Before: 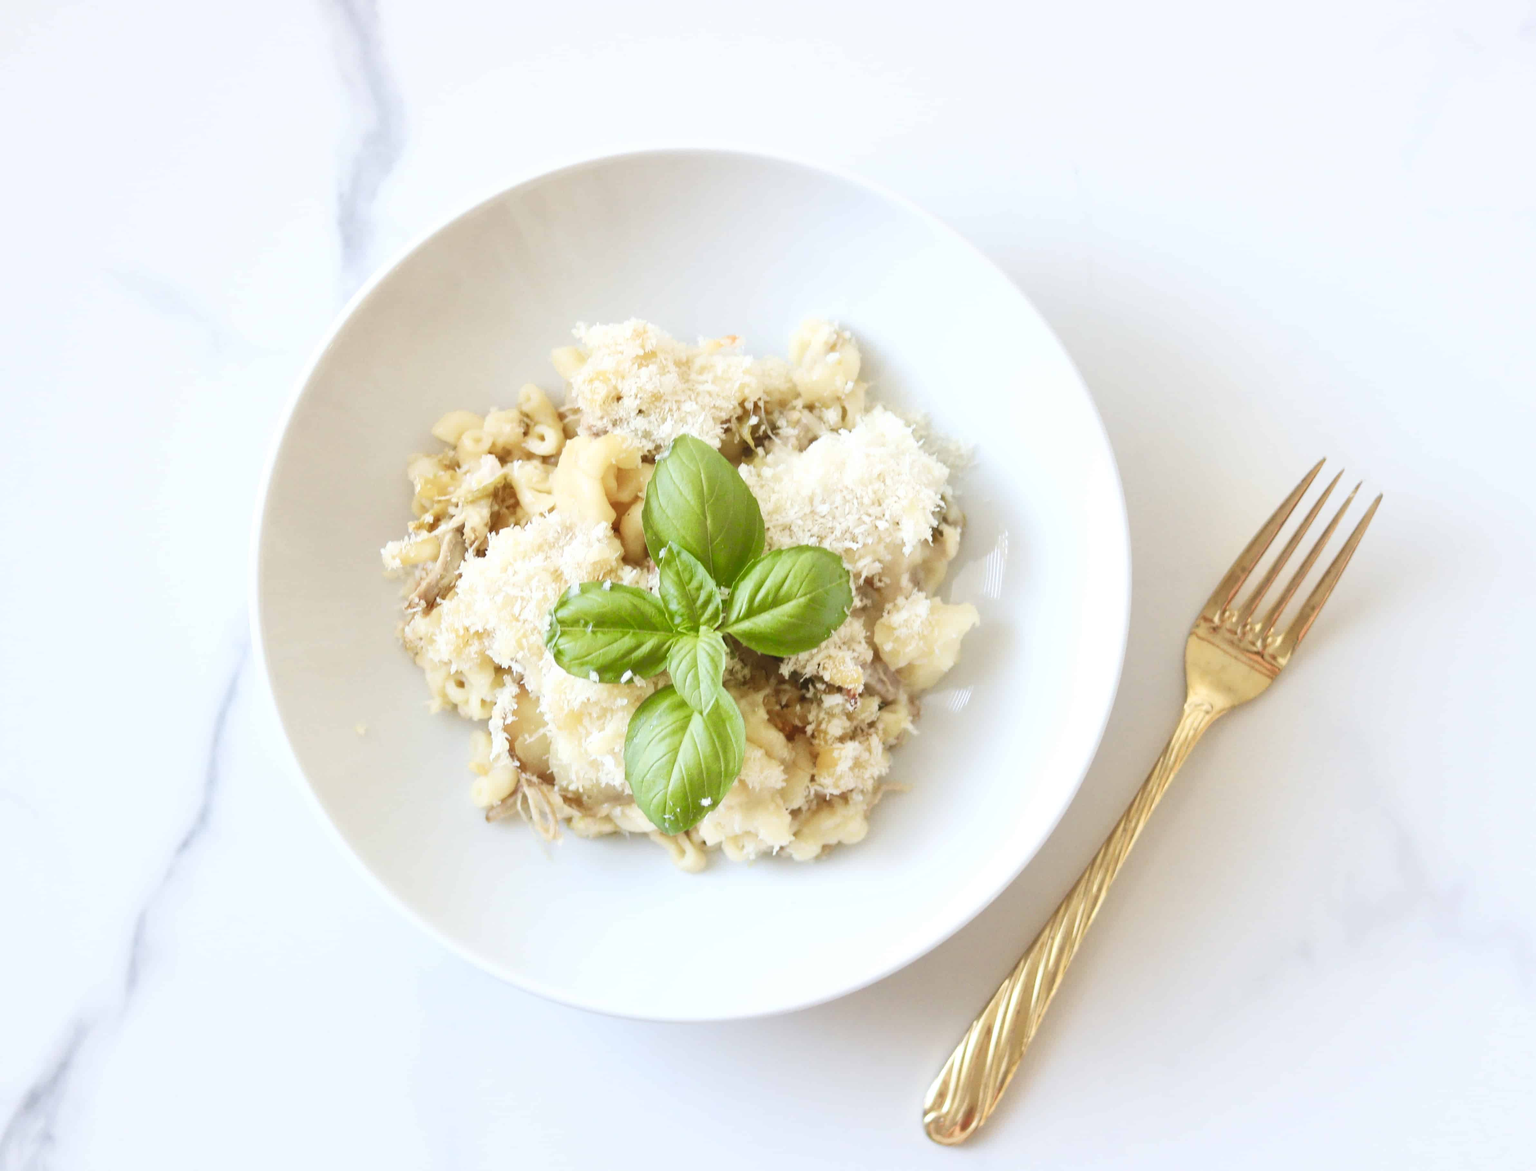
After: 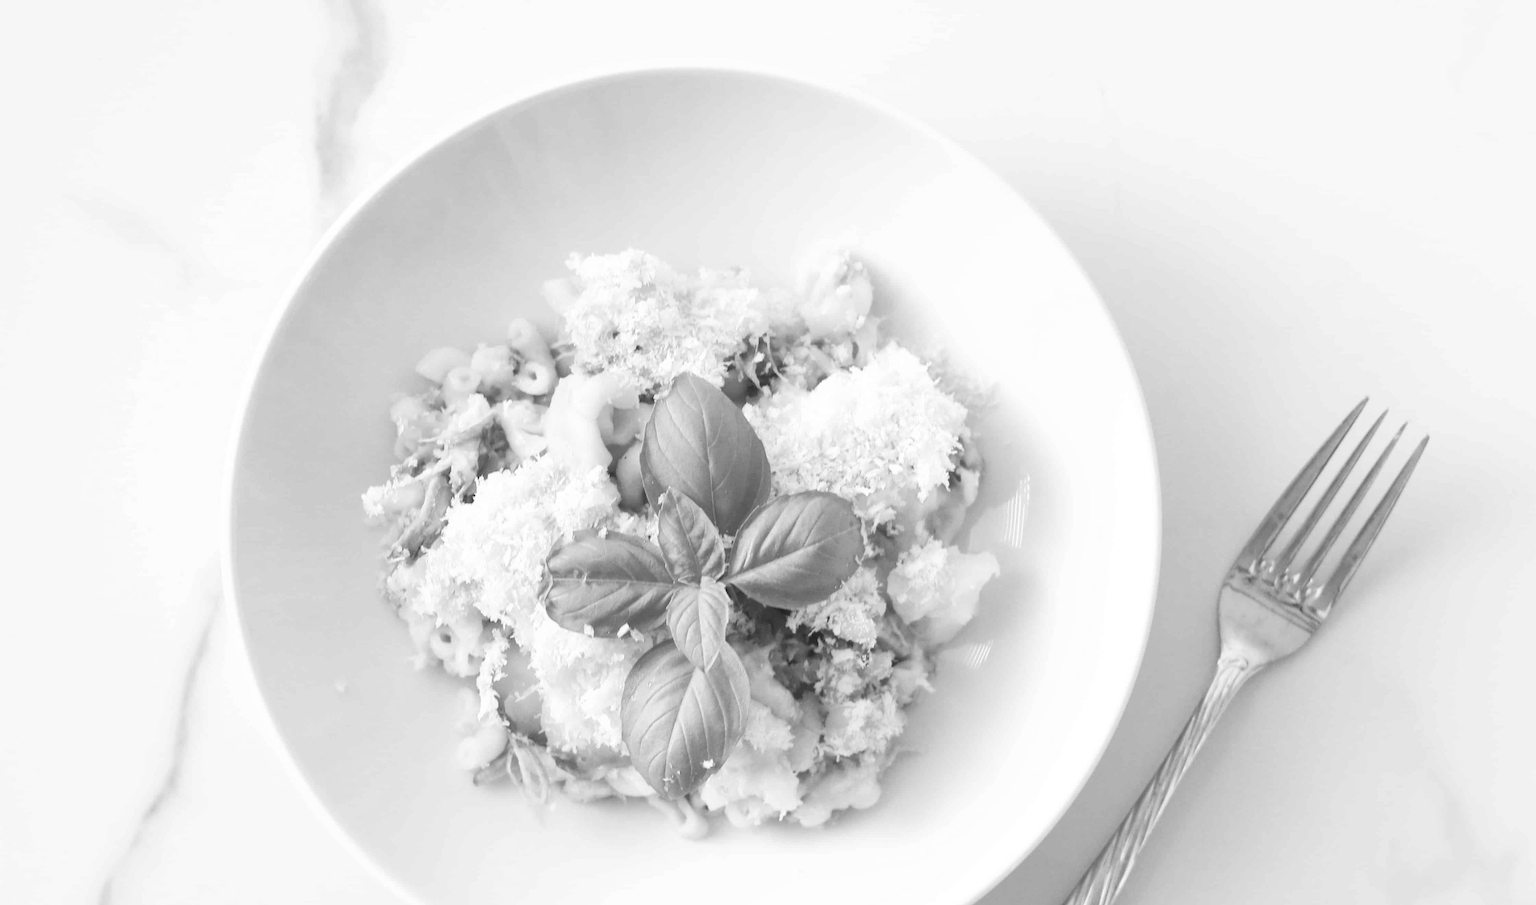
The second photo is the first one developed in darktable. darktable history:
monochrome: a 2.21, b -1.33, size 2.2
crop: left 2.737%, top 7.287%, right 3.421%, bottom 20.179%
